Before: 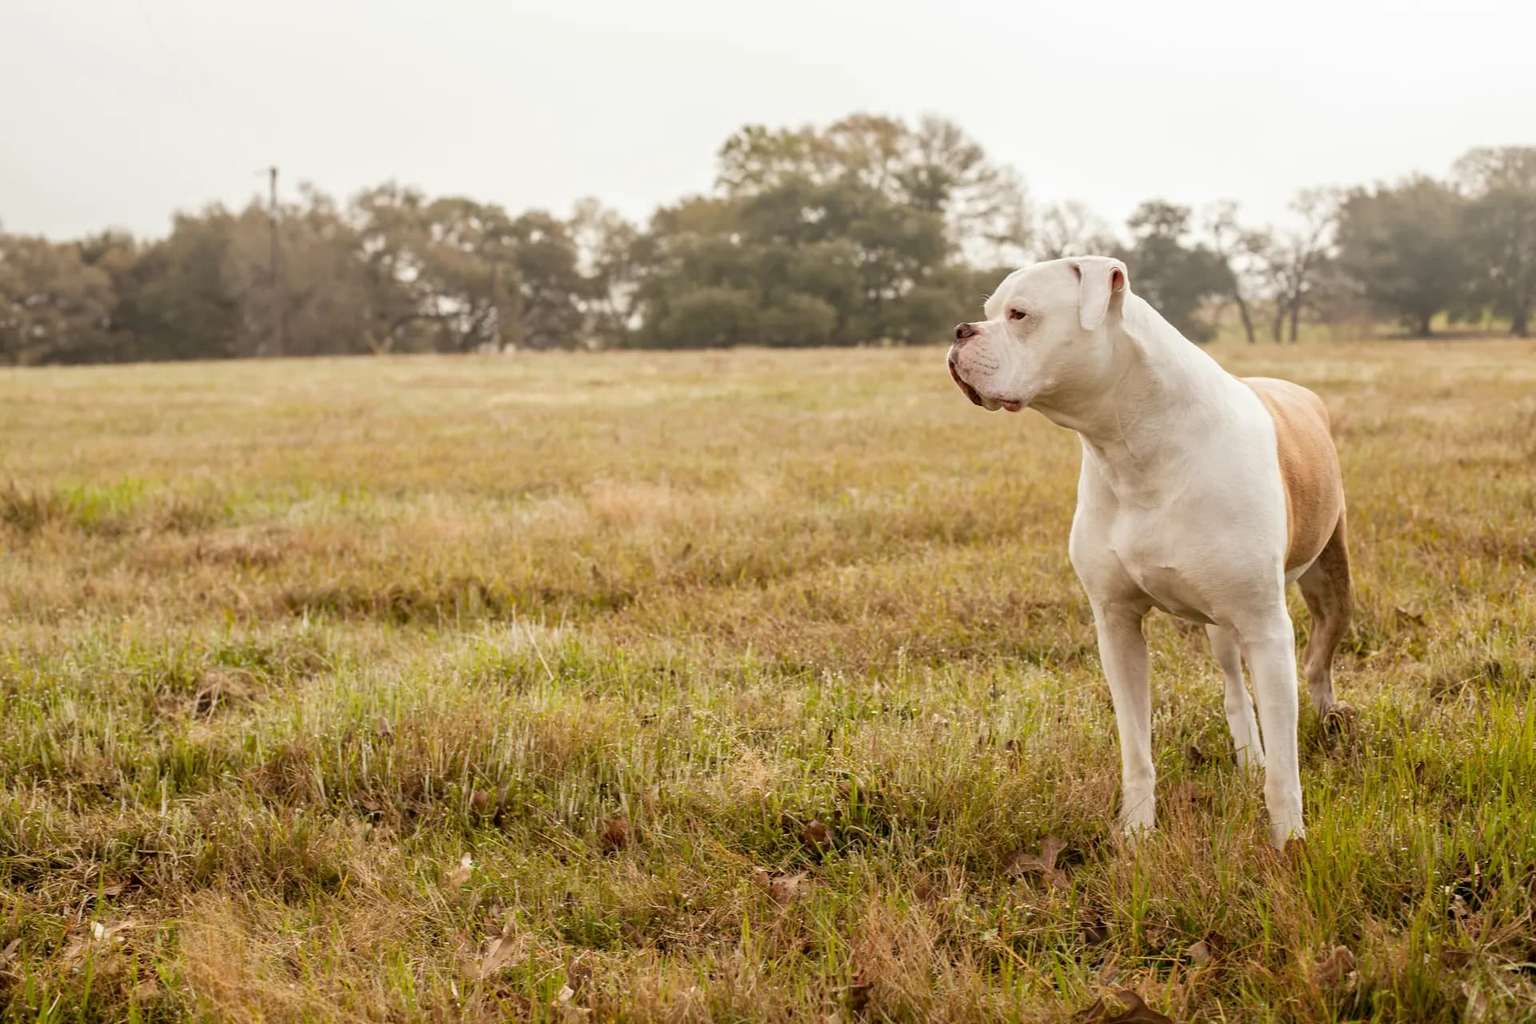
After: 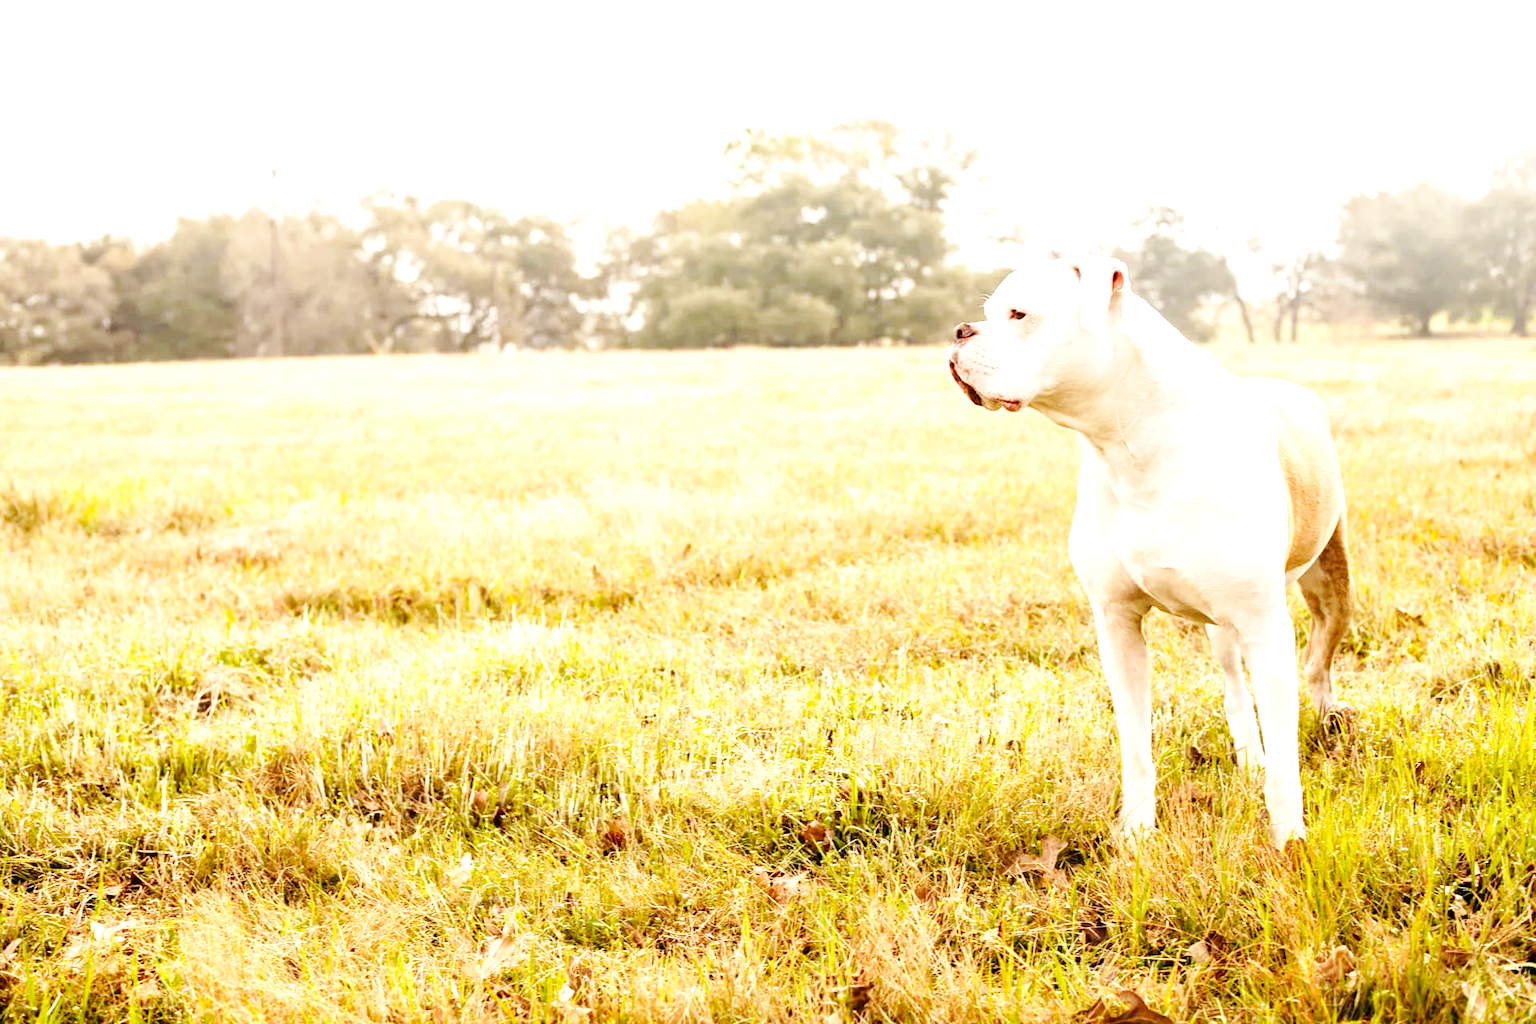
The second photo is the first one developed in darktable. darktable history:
base curve: curves: ch0 [(0, 0) (0.032, 0.025) (0.121, 0.166) (0.206, 0.329) (0.605, 0.79) (1, 1)], preserve colors none
exposure: black level correction 0.001, exposure 1.398 EV, compensate exposure bias true, compensate highlight preservation false
